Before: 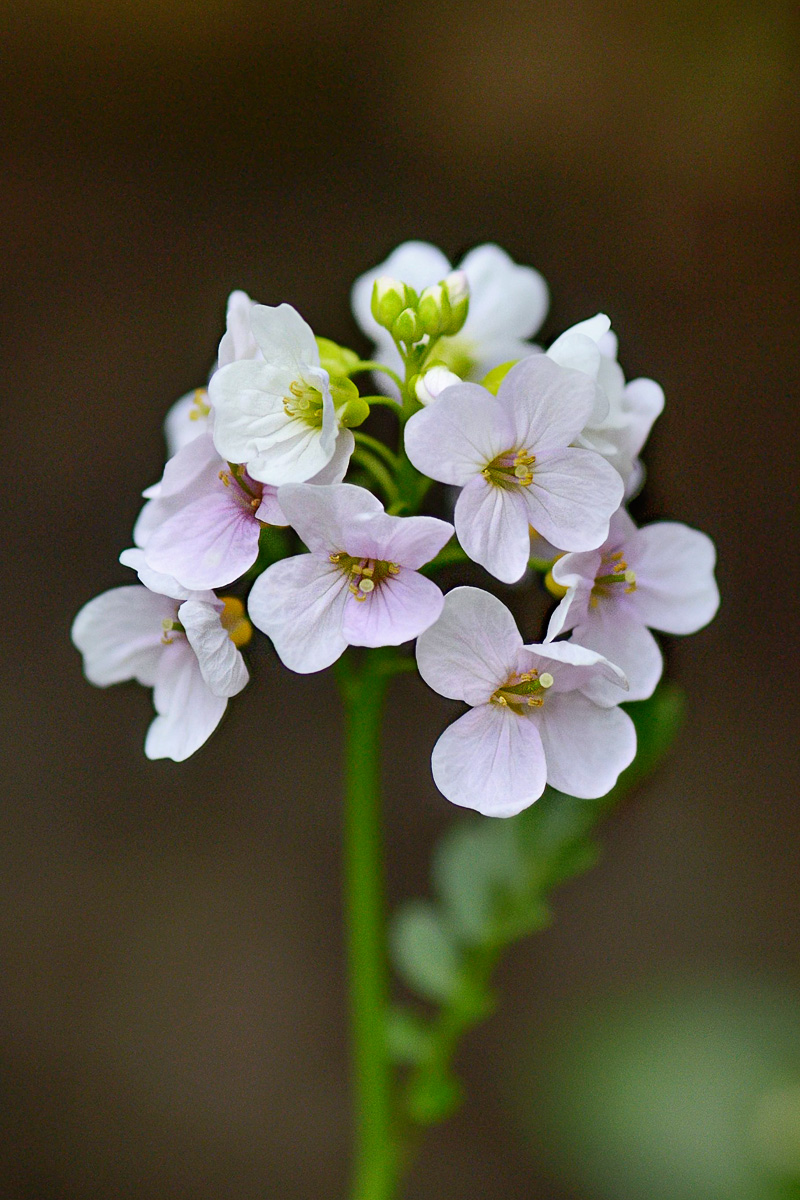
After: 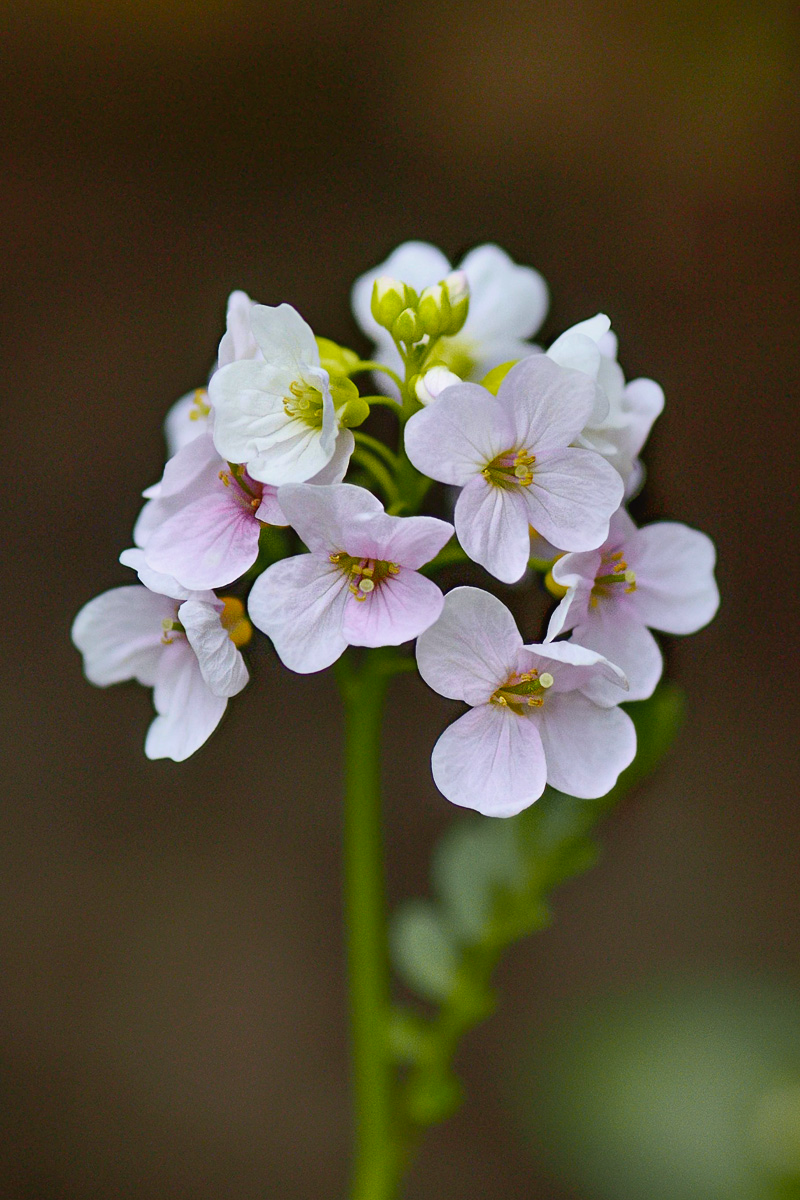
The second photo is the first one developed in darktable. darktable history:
tone curve: curves: ch0 [(0, 0.024) (0.119, 0.146) (0.474, 0.464) (0.718, 0.721) (0.817, 0.839) (1, 0.998)]; ch1 [(0, 0) (0.377, 0.416) (0.439, 0.451) (0.477, 0.477) (0.501, 0.504) (0.538, 0.544) (0.58, 0.602) (0.664, 0.676) (0.783, 0.804) (1, 1)]; ch2 [(0, 0) (0.38, 0.405) (0.463, 0.456) (0.498, 0.497) (0.524, 0.535) (0.578, 0.576) (0.648, 0.665) (1, 1)], color space Lab, independent channels, preserve colors none
shadows and highlights: shadows -20, white point adjustment -2, highlights -35
exposure: compensate highlight preservation false
